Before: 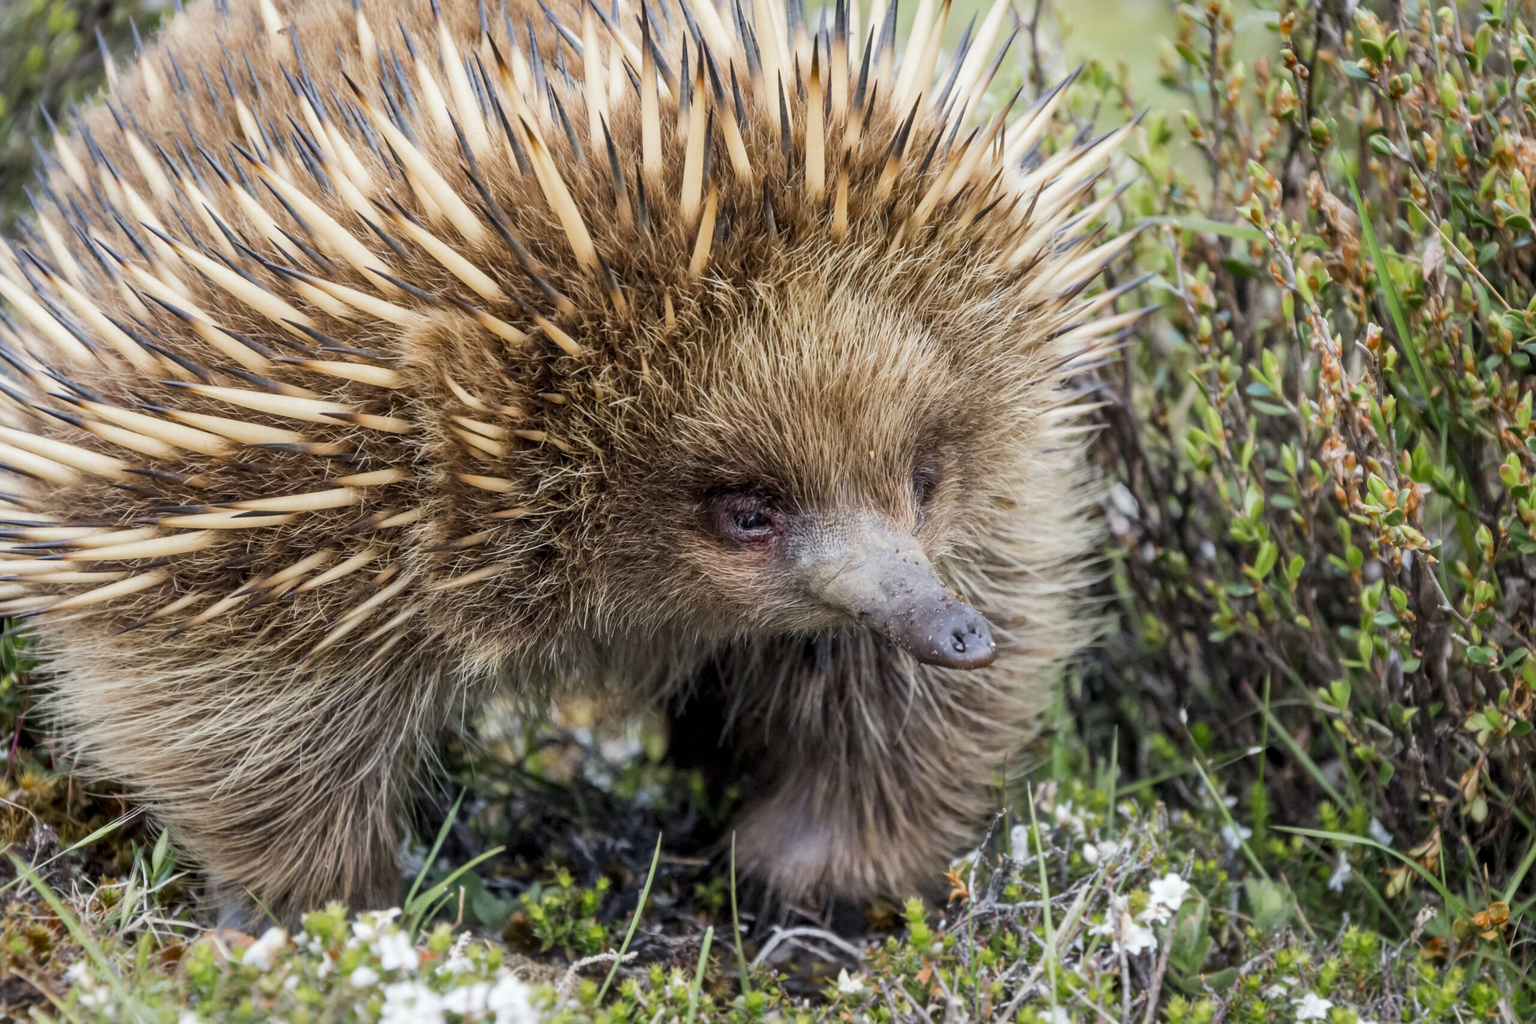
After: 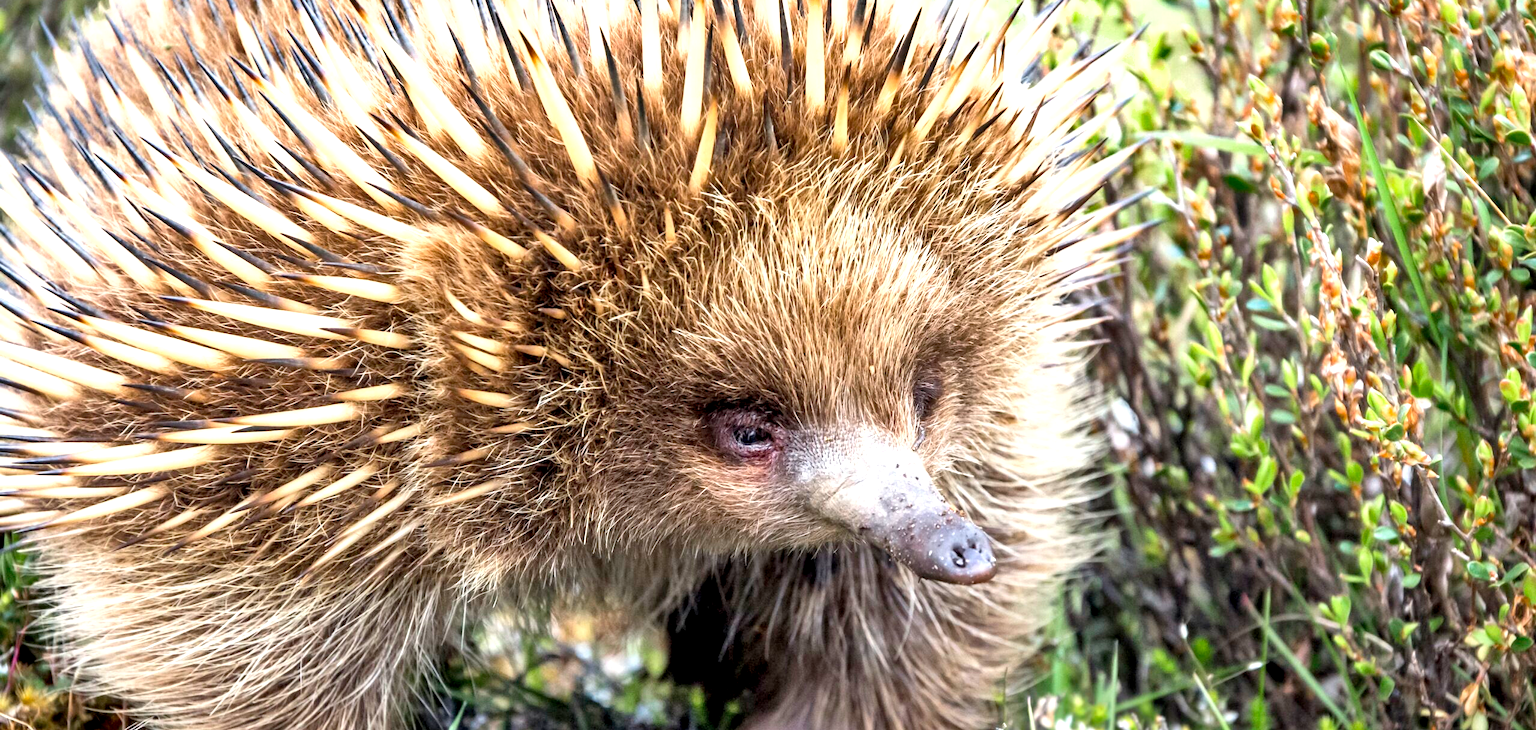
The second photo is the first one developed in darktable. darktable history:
exposure: black level correction 0.001, exposure 1.117 EV, compensate highlight preservation false
shadows and highlights: shadows 48.72, highlights -42.68, soften with gaussian
crop and rotate: top 8.359%, bottom 20.301%
